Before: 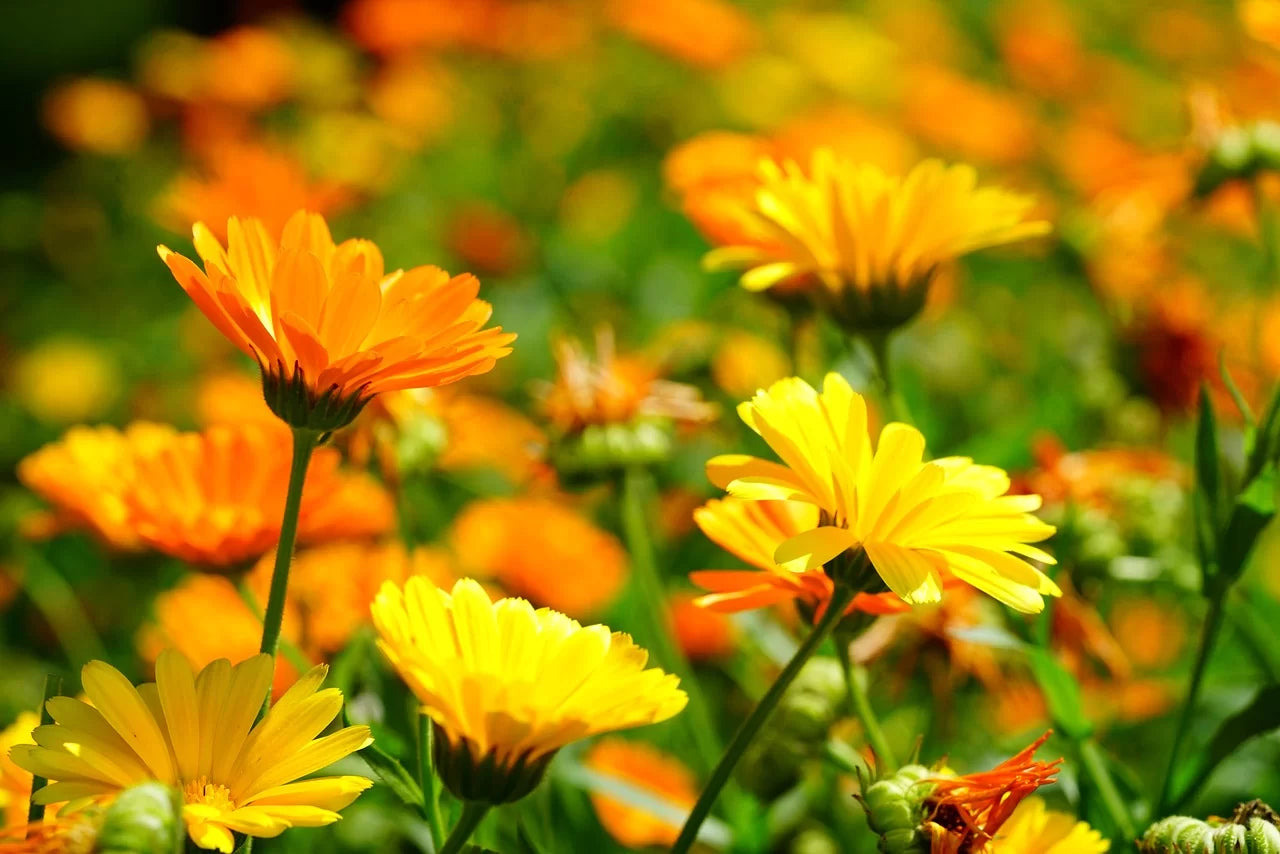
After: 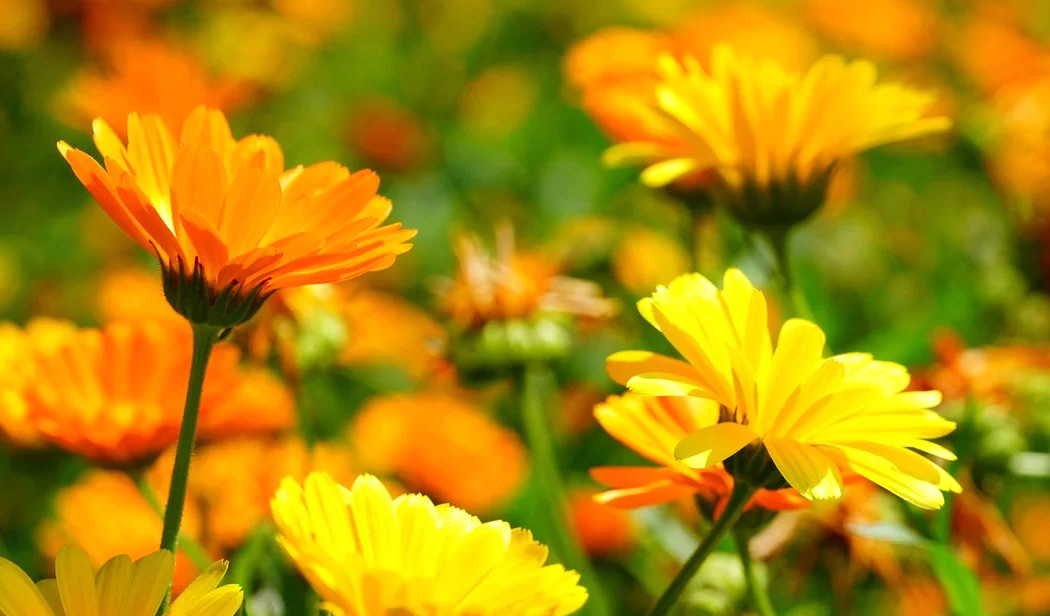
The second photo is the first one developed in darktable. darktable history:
crop: left 7.87%, top 12.253%, right 9.974%, bottom 15.452%
tone equalizer: smoothing 1
